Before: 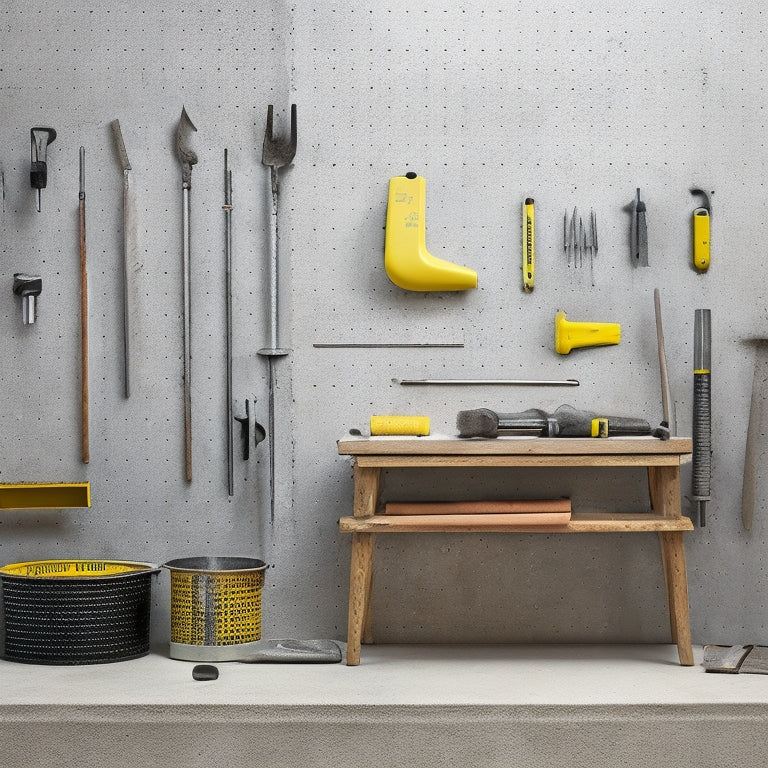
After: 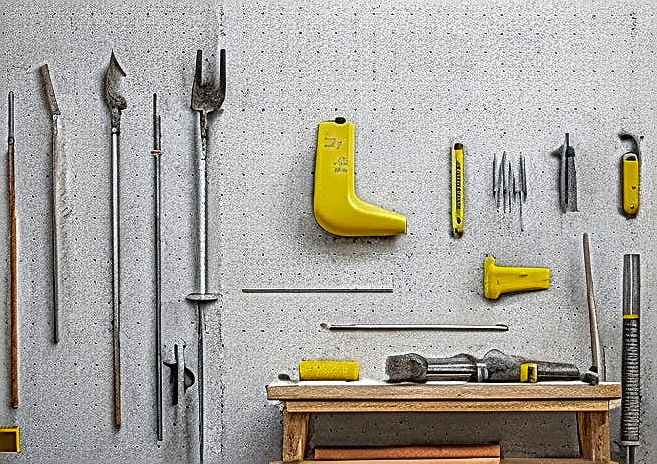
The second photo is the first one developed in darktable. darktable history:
sharpen: on, module defaults
crop and rotate: left 9.345%, top 7.22%, right 4.982%, bottom 32.331%
local contrast: mode bilateral grid, contrast 20, coarseness 3, detail 300%, midtone range 0.2
color zones: curves: ch0 [(0, 0.425) (0.143, 0.422) (0.286, 0.42) (0.429, 0.419) (0.571, 0.419) (0.714, 0.42) (0.857, 0.422) (1, 0.425)]; ch1 [(0, 0.666) (0.143, 0.669) (0.286, 0.671) (0.429, 0.67) (0.571, 0.67) (0.714, 0.67) (0.857, 0.67) (1, 0.666)]
